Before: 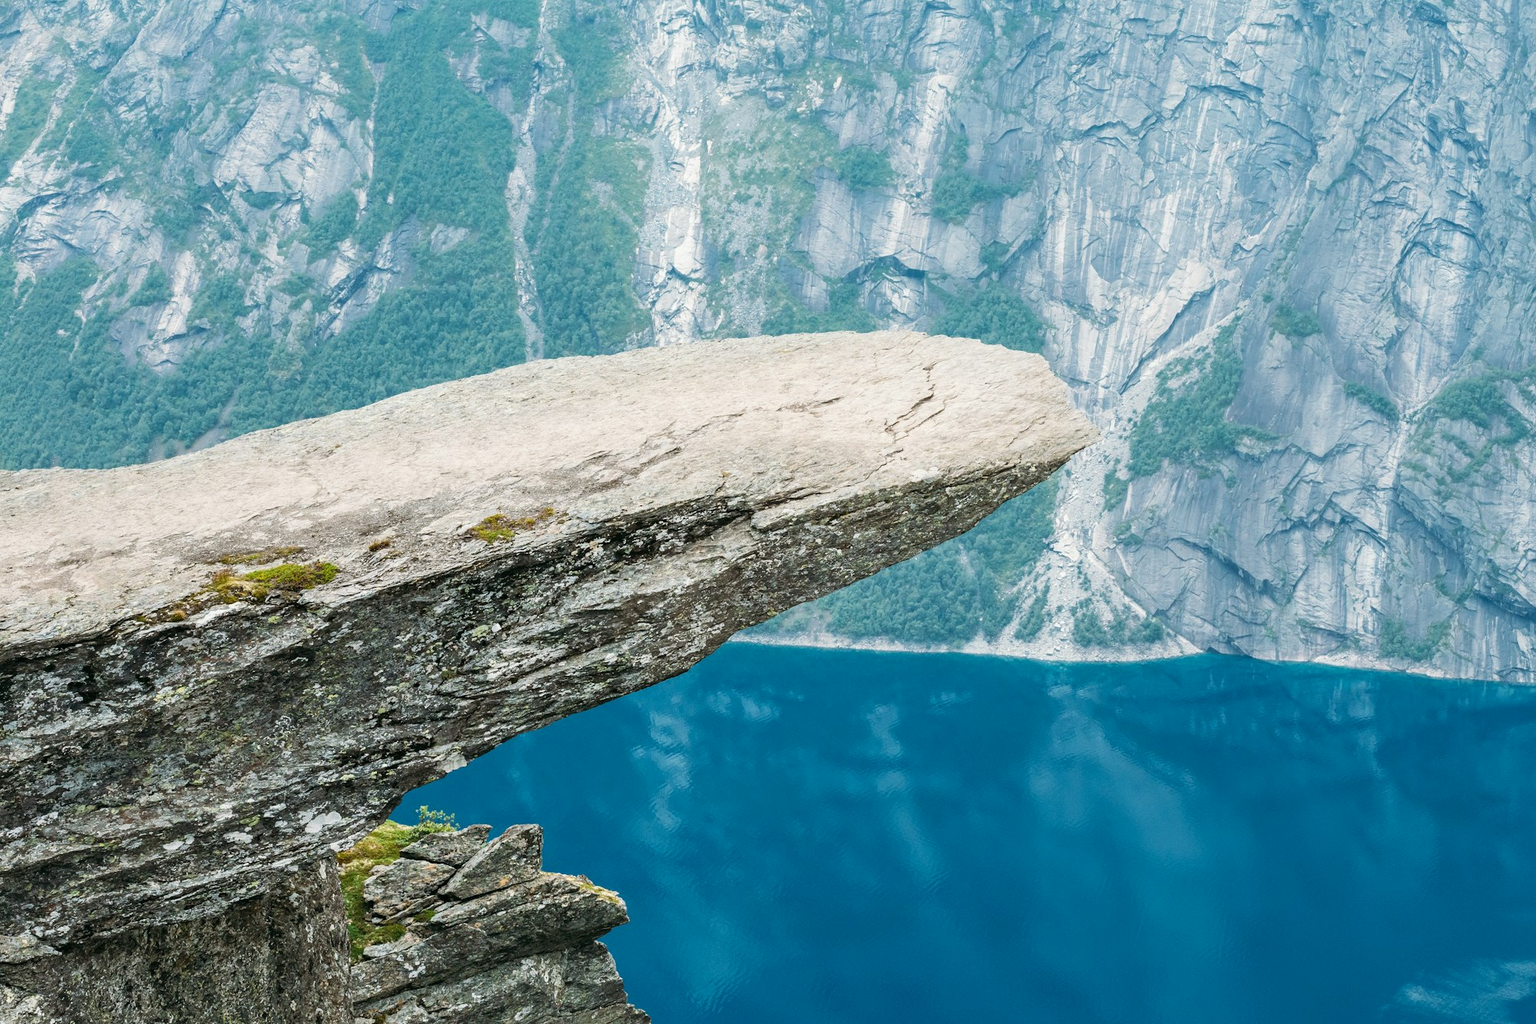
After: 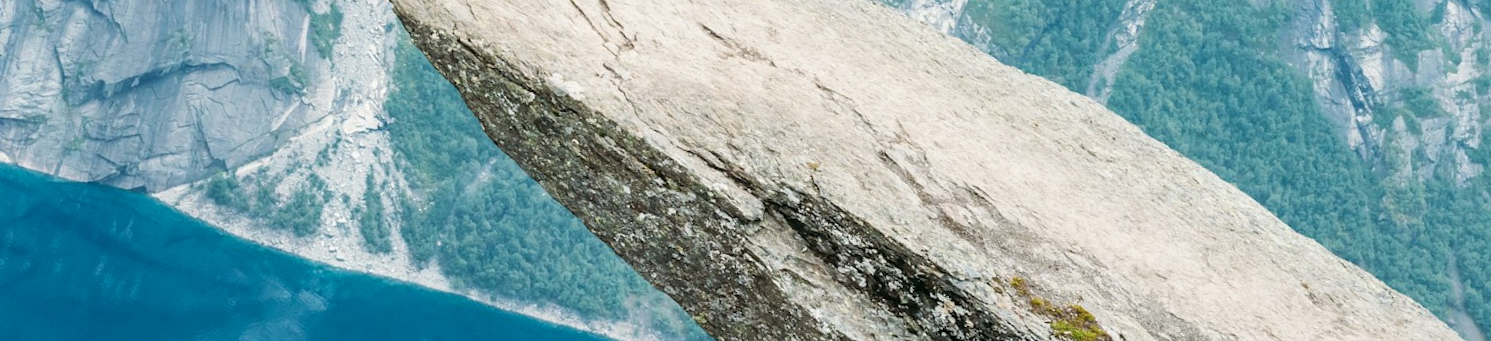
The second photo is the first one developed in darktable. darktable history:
crop and rotate: angle 16.12°, top 30.835%, bottom 35.653%
rotate and perspective: rotation -1.75°, automatic cropping off
tone equalizer: on, module defaults
vibrance: vibrance 0%
